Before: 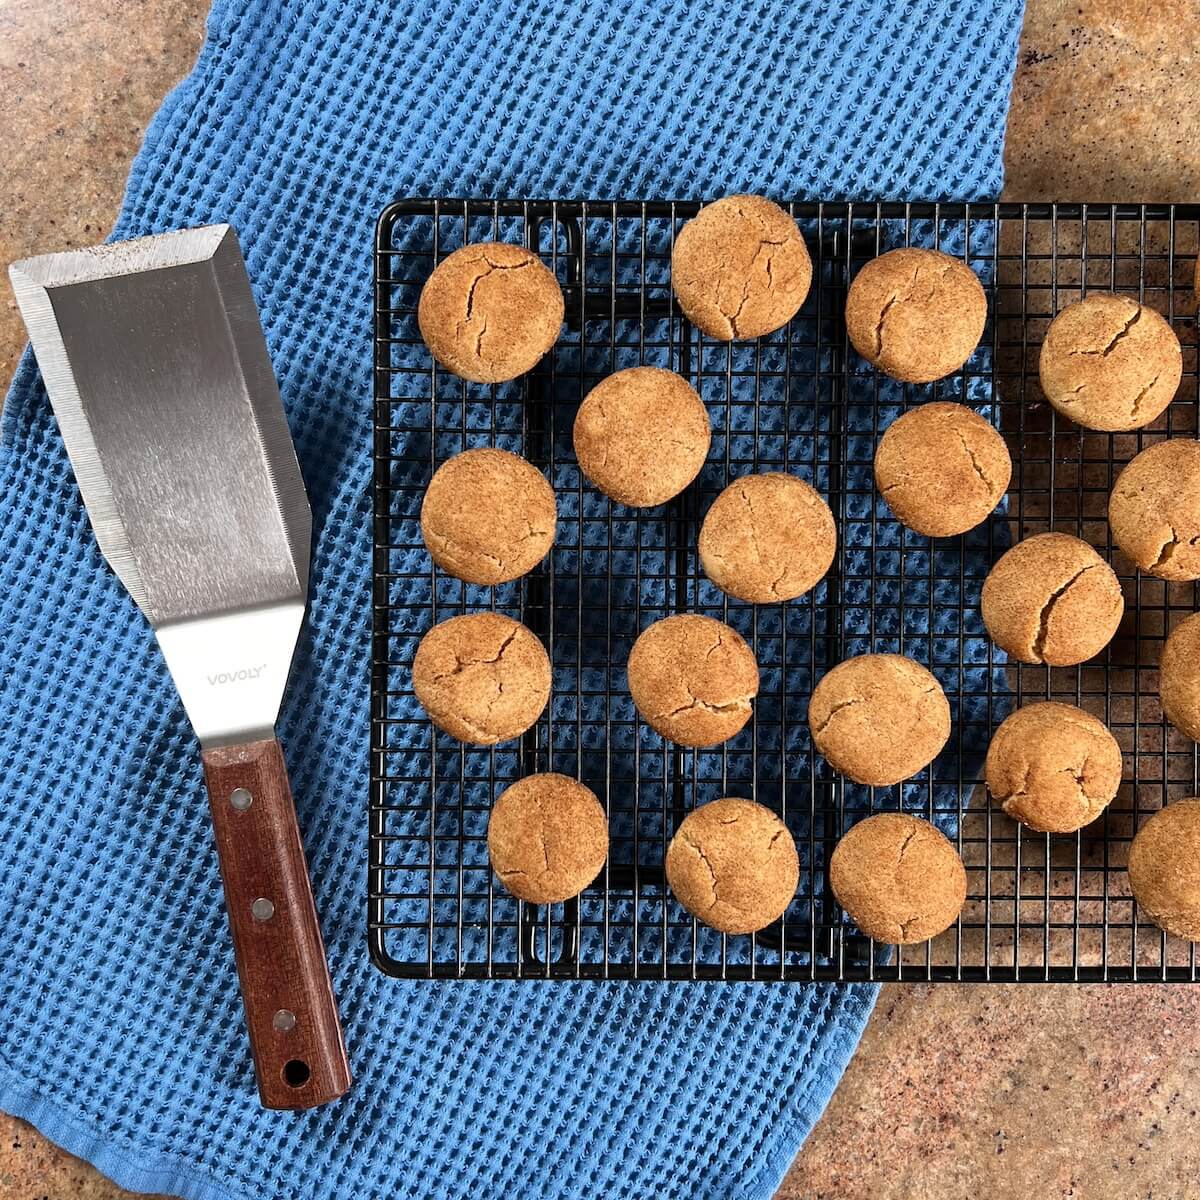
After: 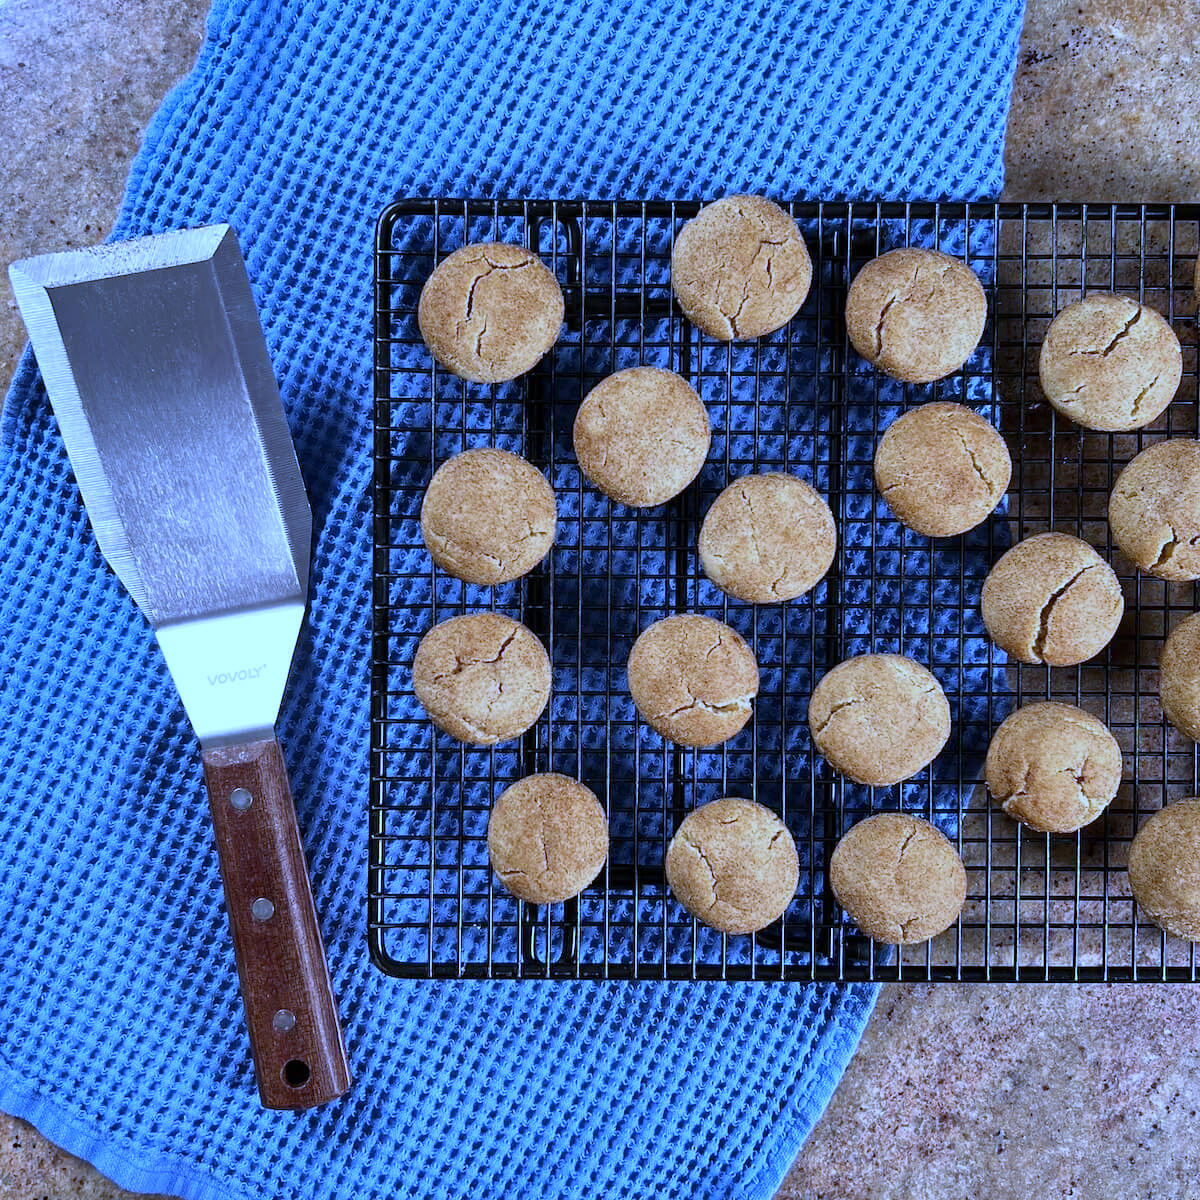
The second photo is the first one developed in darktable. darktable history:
white balance: red 0.766, blue 1.537
shadows and highlights: shadows 60, highlights -60.23, soften with gaussian
